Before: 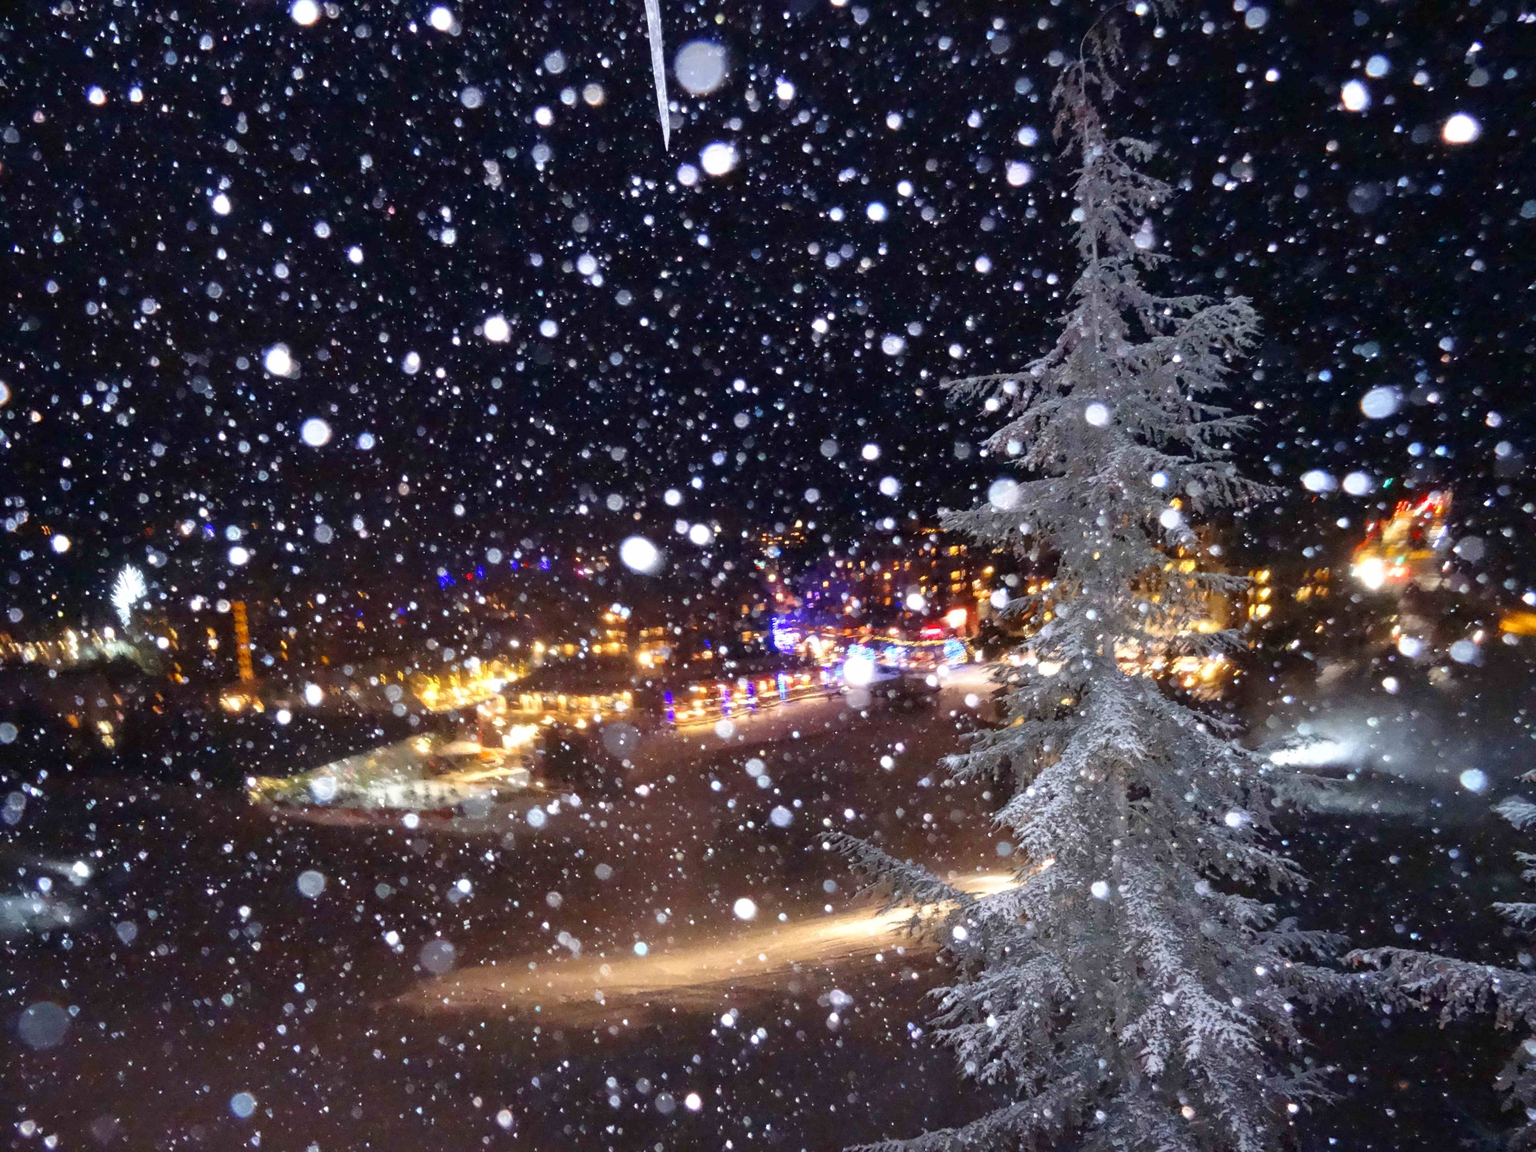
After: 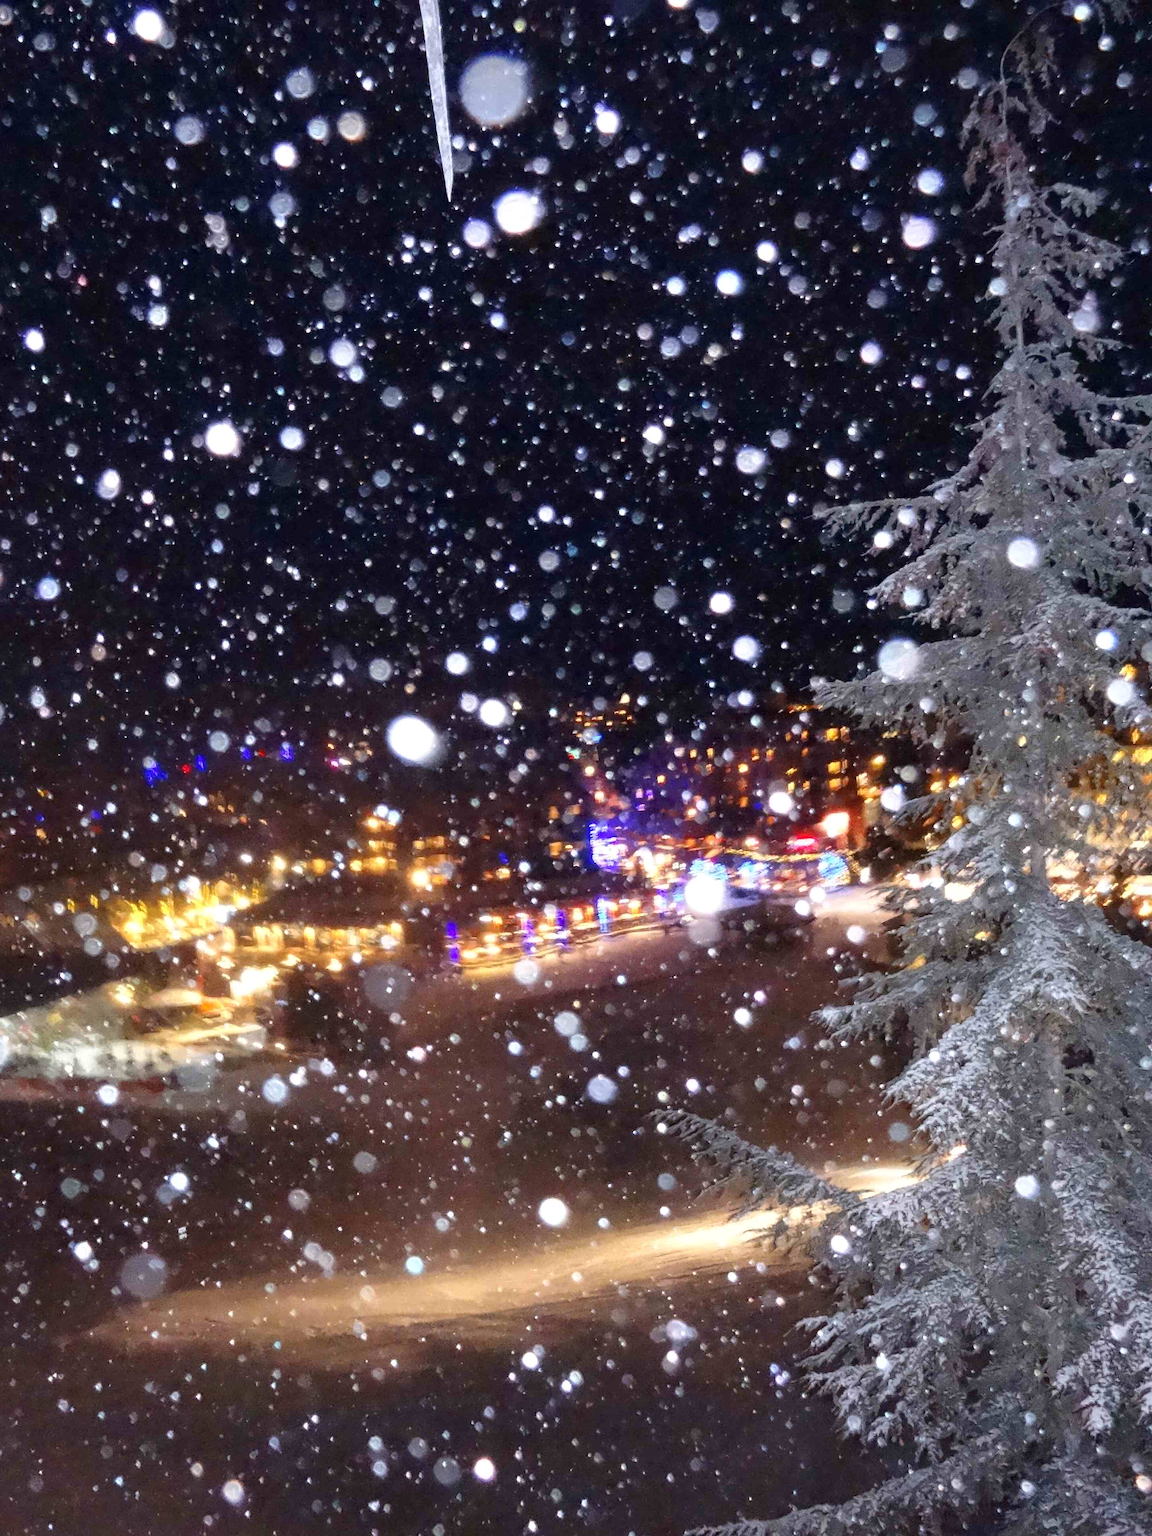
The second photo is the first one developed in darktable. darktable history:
crop: left 21.496%, right 22.254%
sharpen: radius 0.969, amount 0.604
tone equalizer: on, module defaults
